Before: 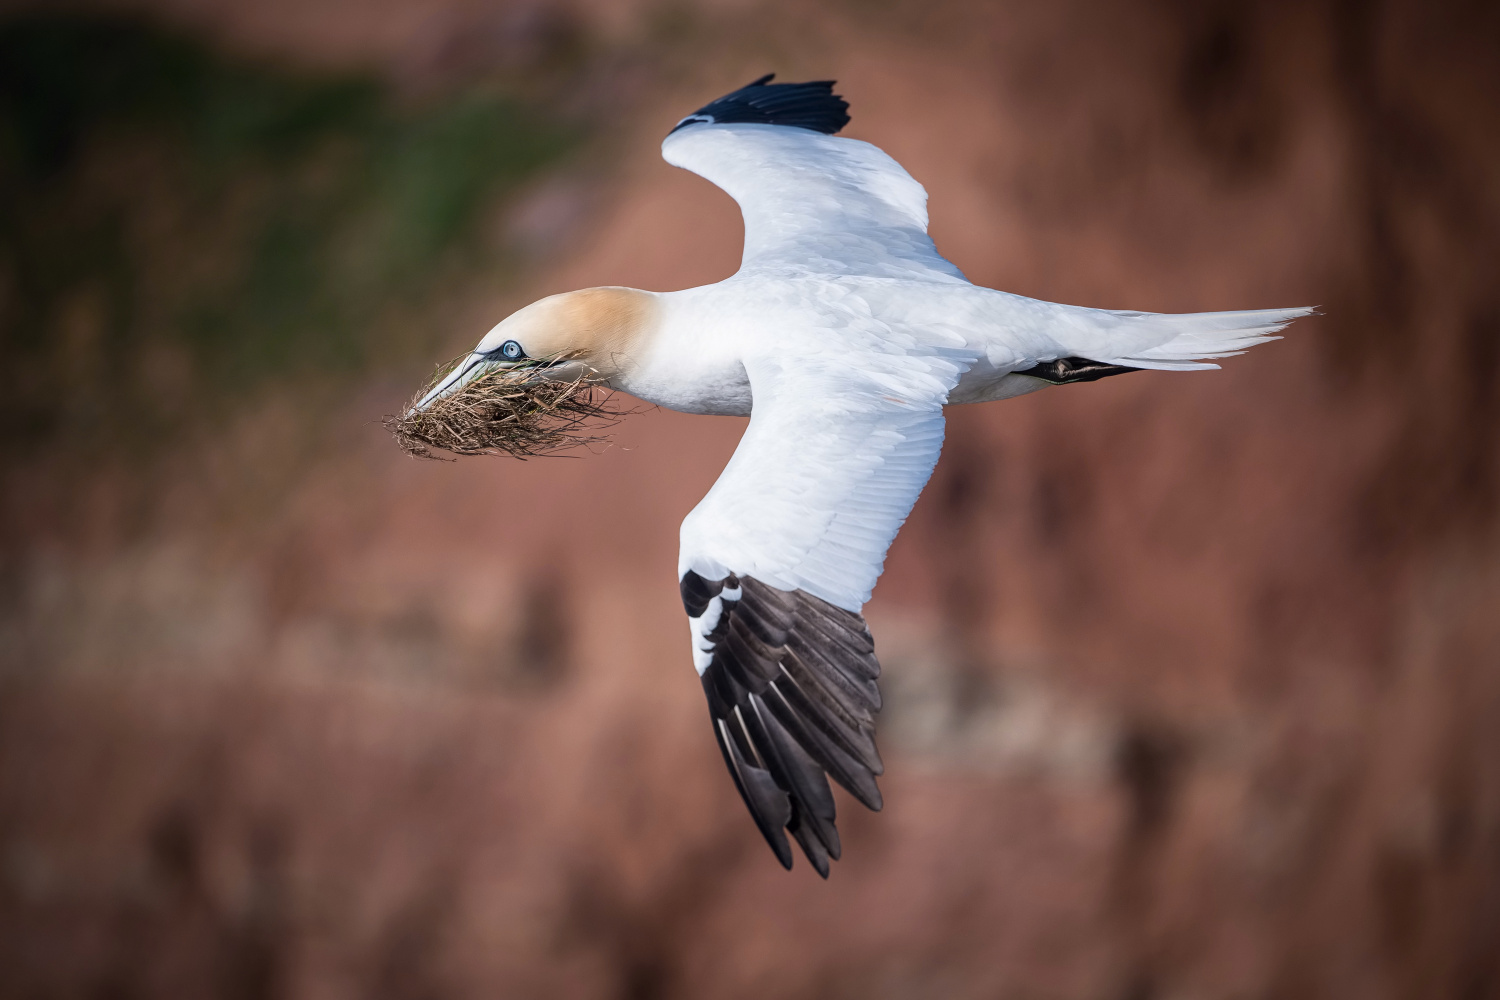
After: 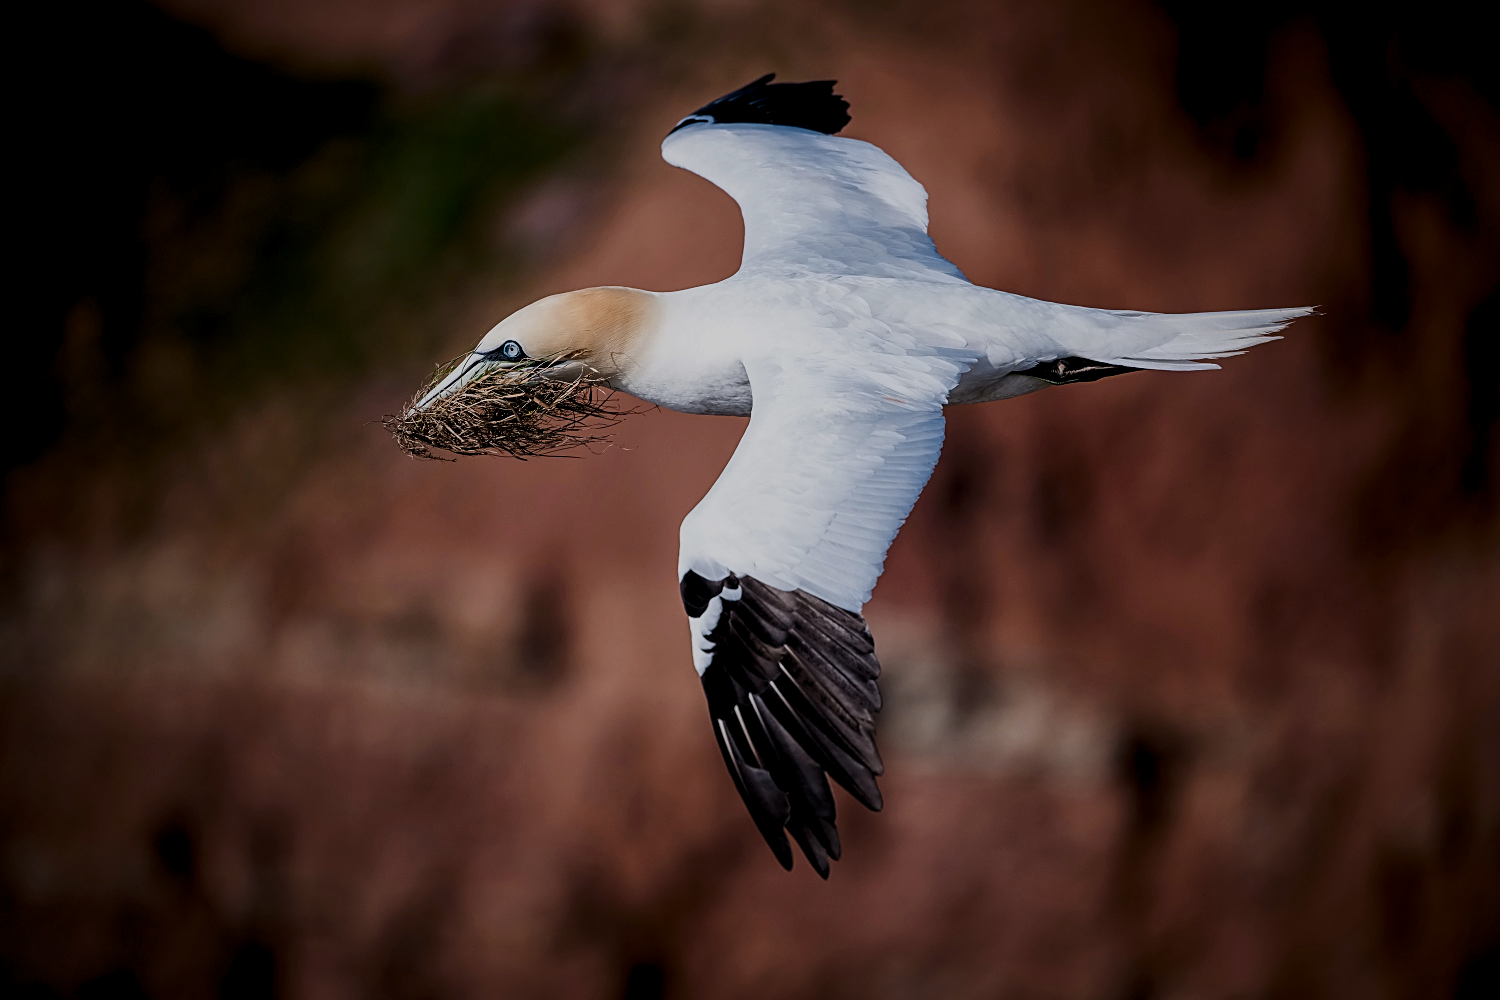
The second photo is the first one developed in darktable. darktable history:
local contrast: mode bilateral grid, contrast 15, coarseness 36, detail 104%, midtone range 0.2
contrast brightness saturation: contrast 0.128, brightness -0.232, saturation 0.142
filmic rgb: black relative exposure -7.65 EV, white relative exposure 4.56 EV, hardness 3.61
levels: levels [0.026, 0.507, 0.987]
sharpen: on, module defaults
